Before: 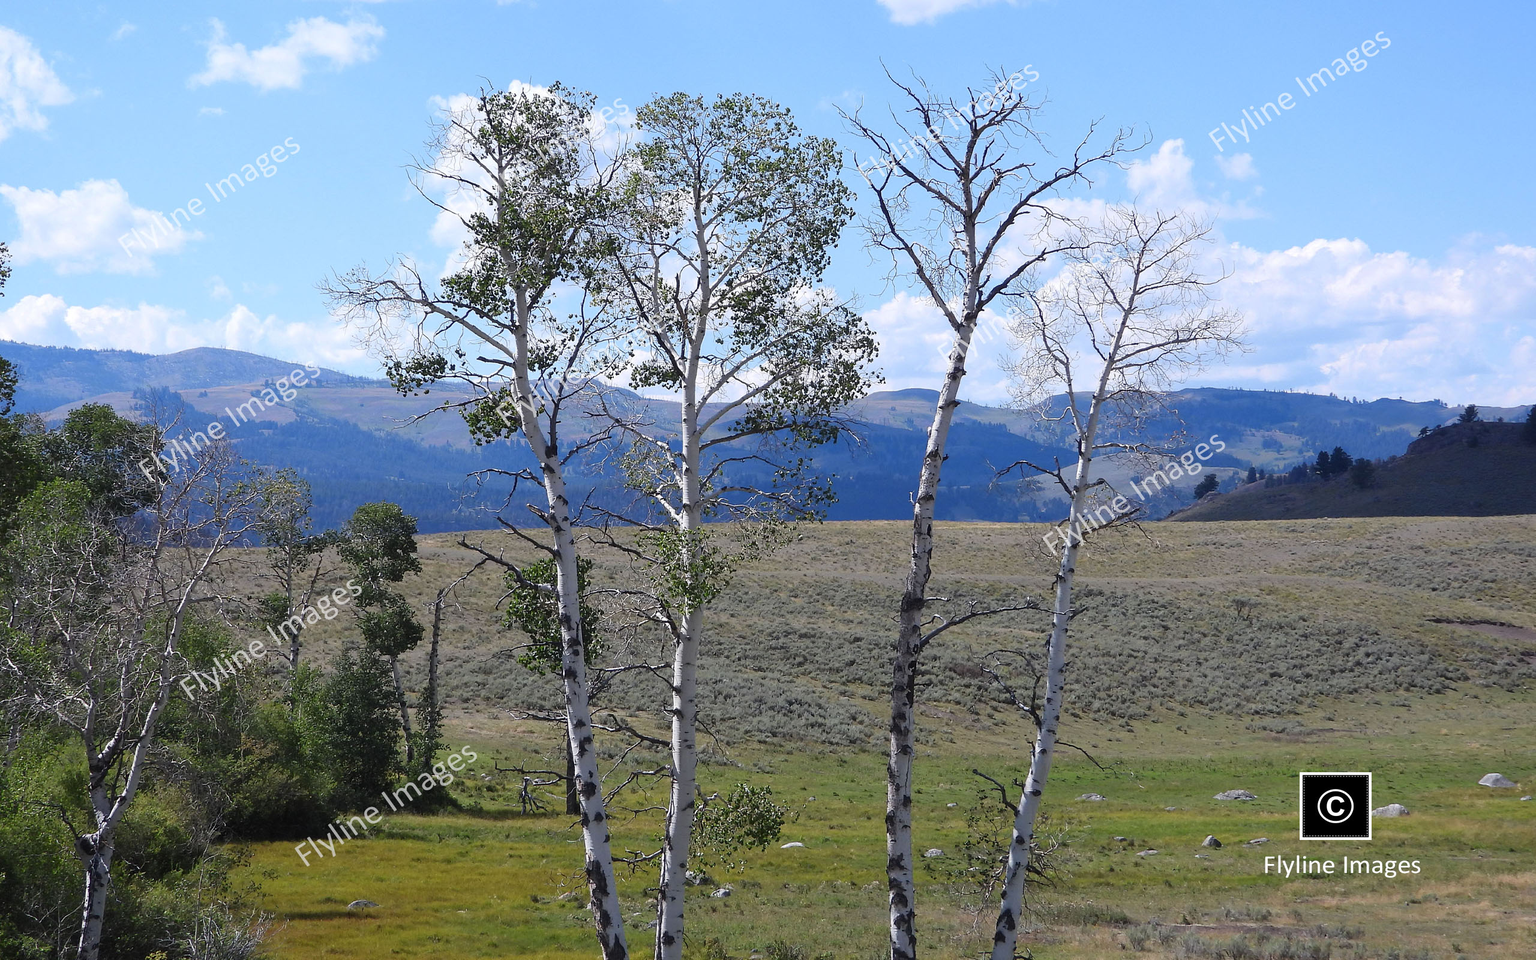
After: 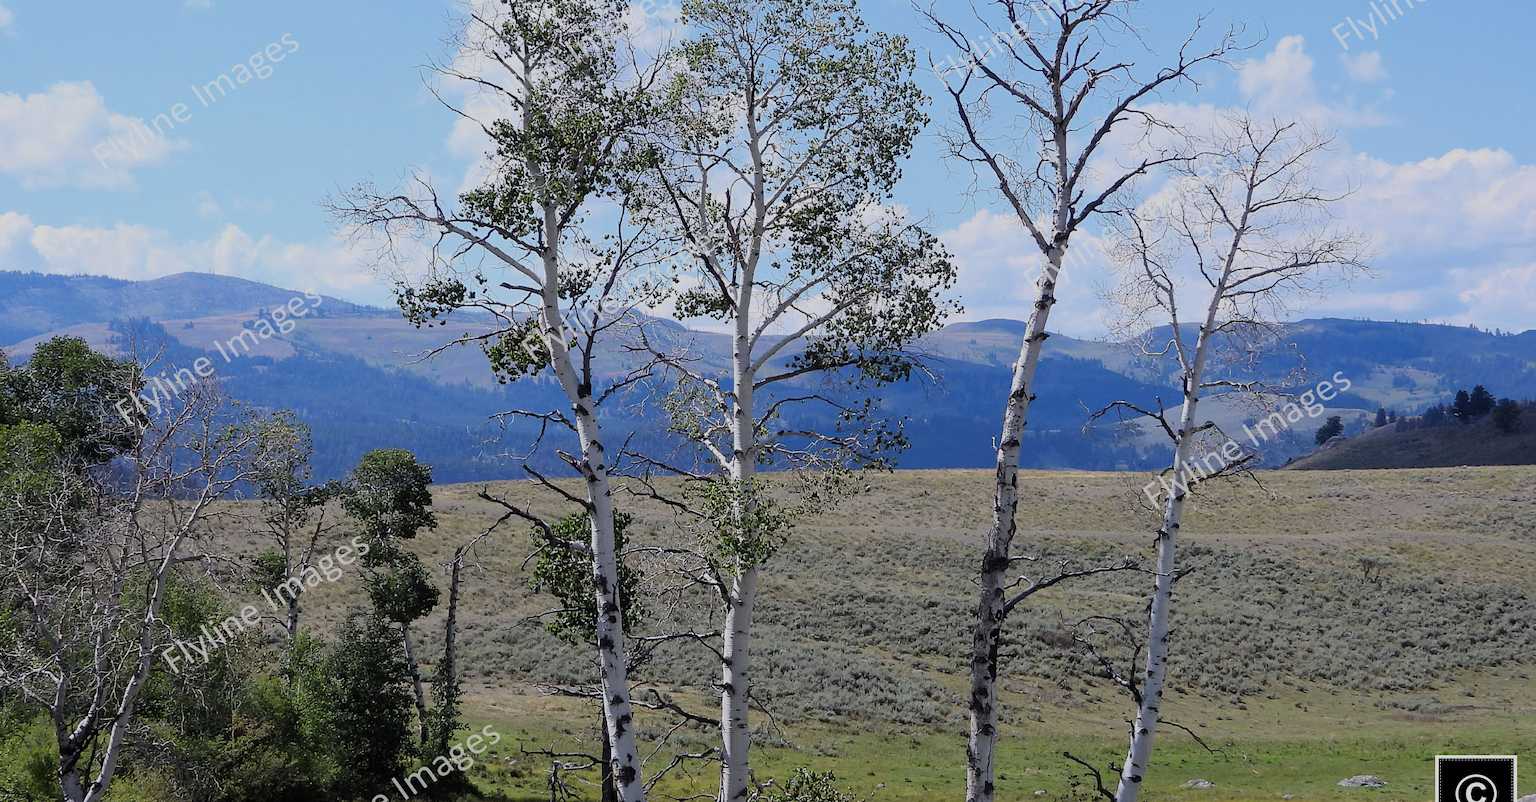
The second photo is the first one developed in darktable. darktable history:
filmic rgb: black relative exposure -7.65 EV, white relative exposure 4.56 EV, hardness 3.61, color science v6 (2022)
crop and rotate: left 2.425%, top 11.305%, right 9.6%, bottom 15.08%
